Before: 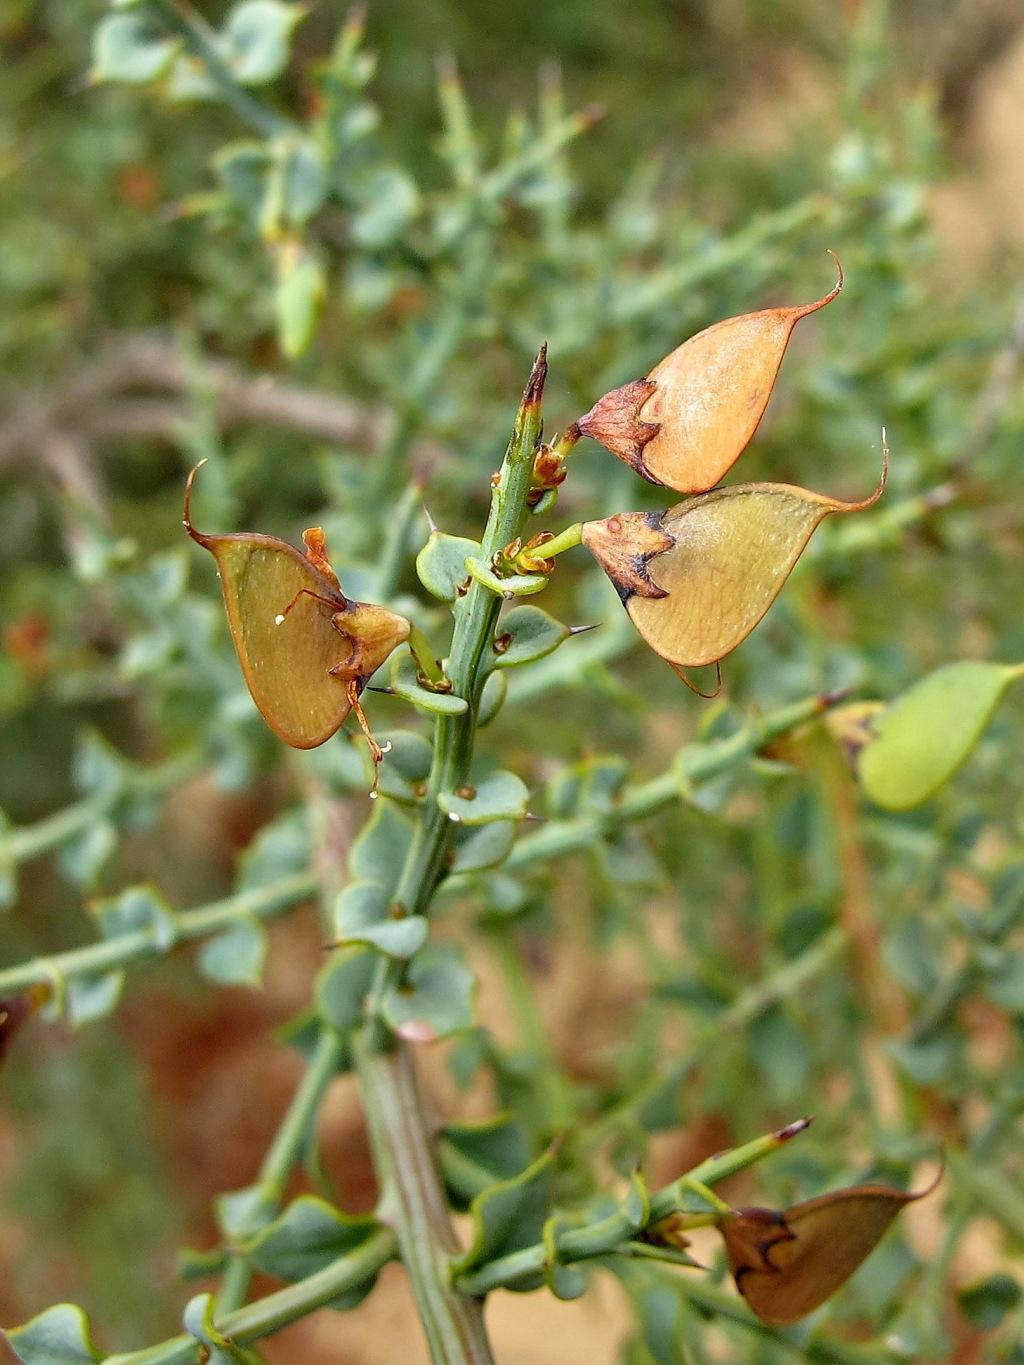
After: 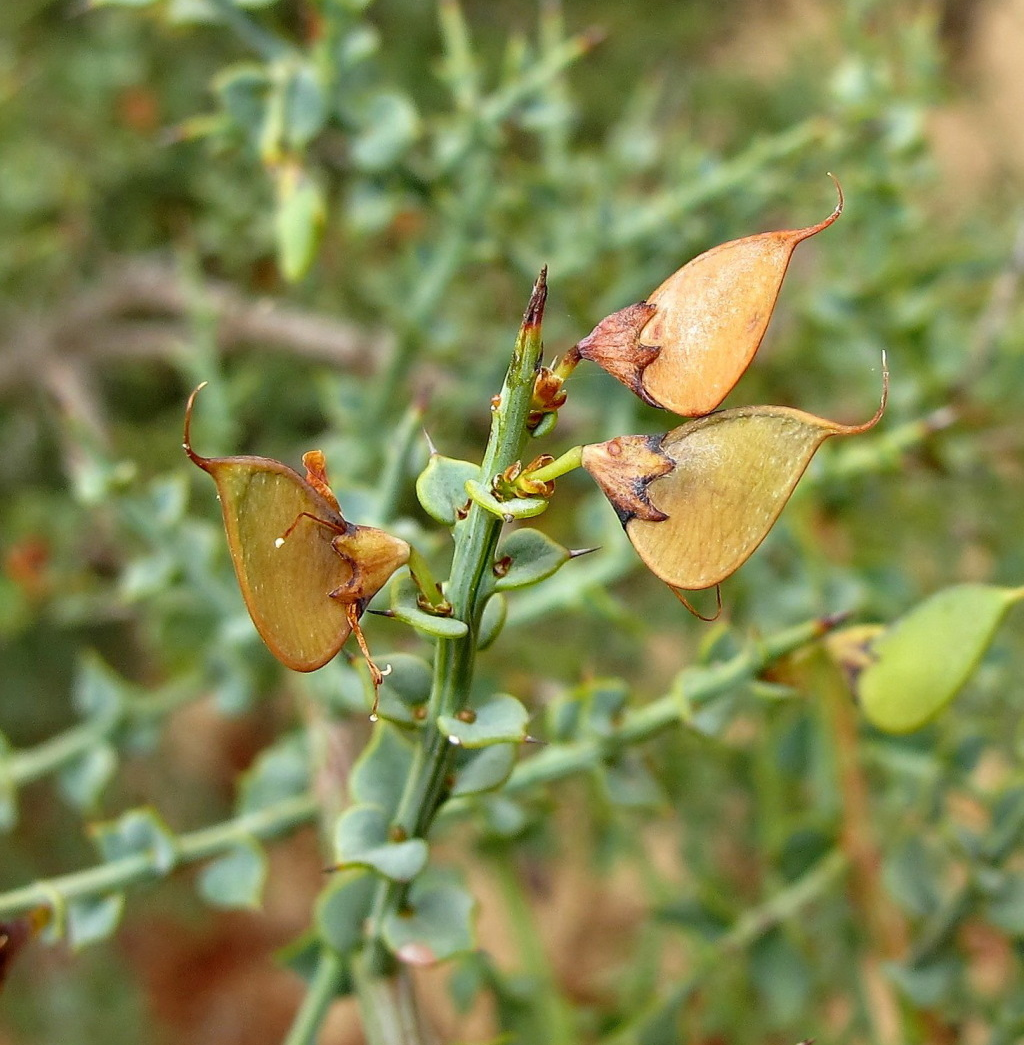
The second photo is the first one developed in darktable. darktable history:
crop: top 5.678%, bottom 17.733%
